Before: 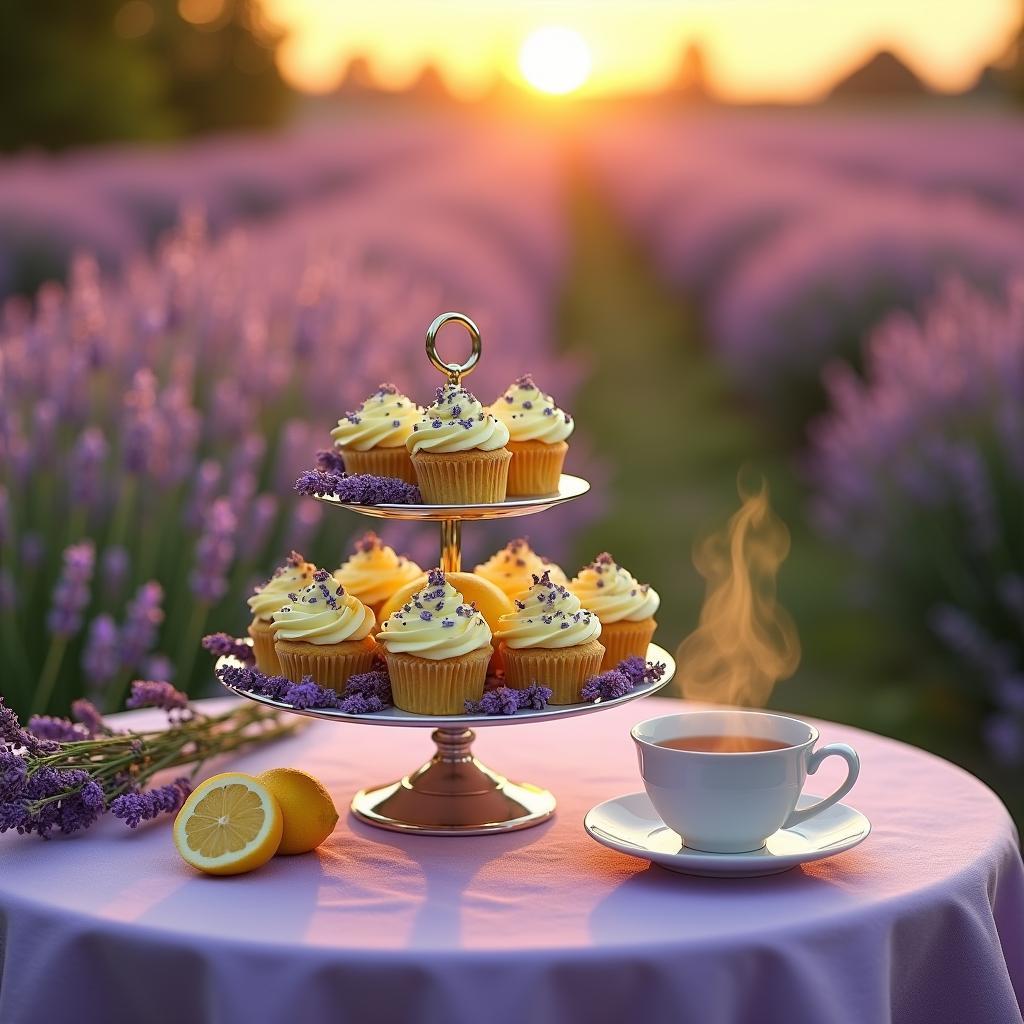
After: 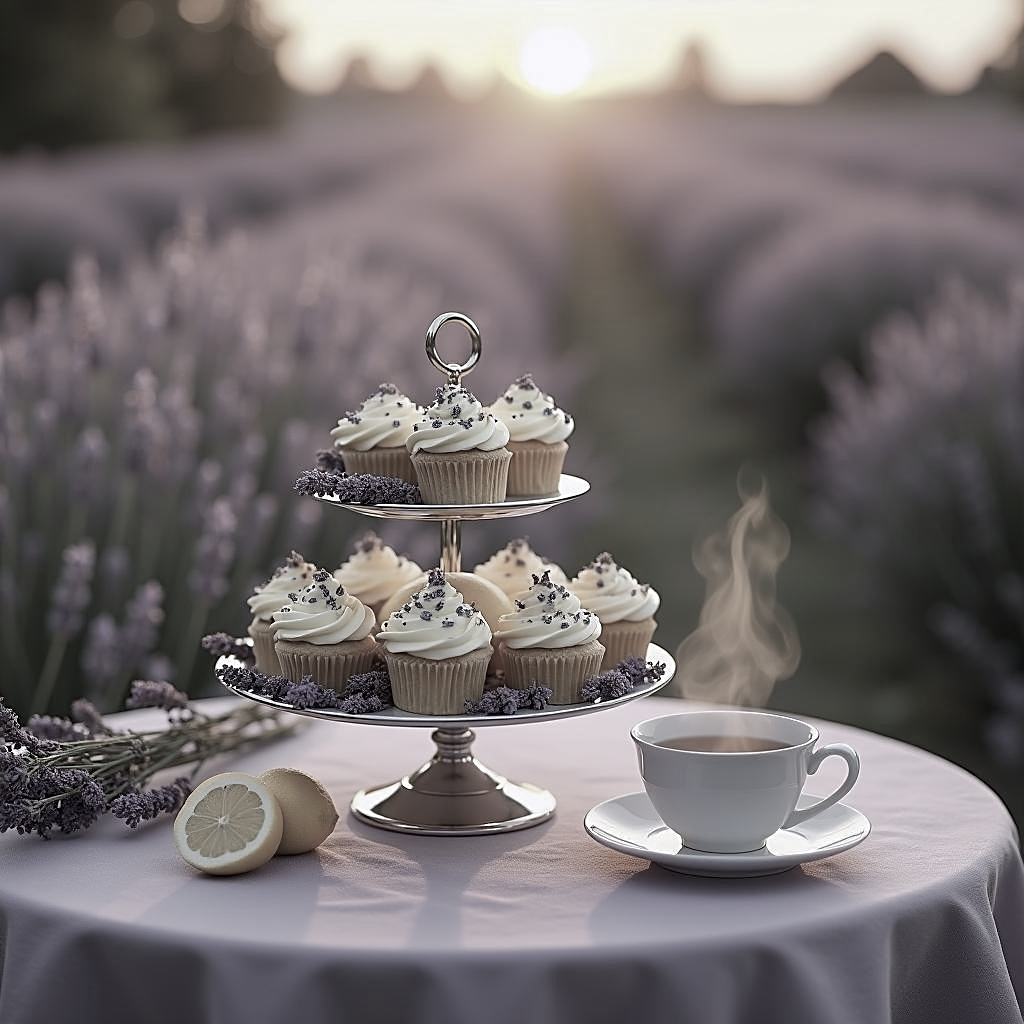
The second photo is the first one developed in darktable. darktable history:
white balance: red 1.004, blue 1.096
shadows and highlights: shadows -20, white point adjustment -2, highlights -35
color correction: saturation 0.2
sharpen: on, module defaults
